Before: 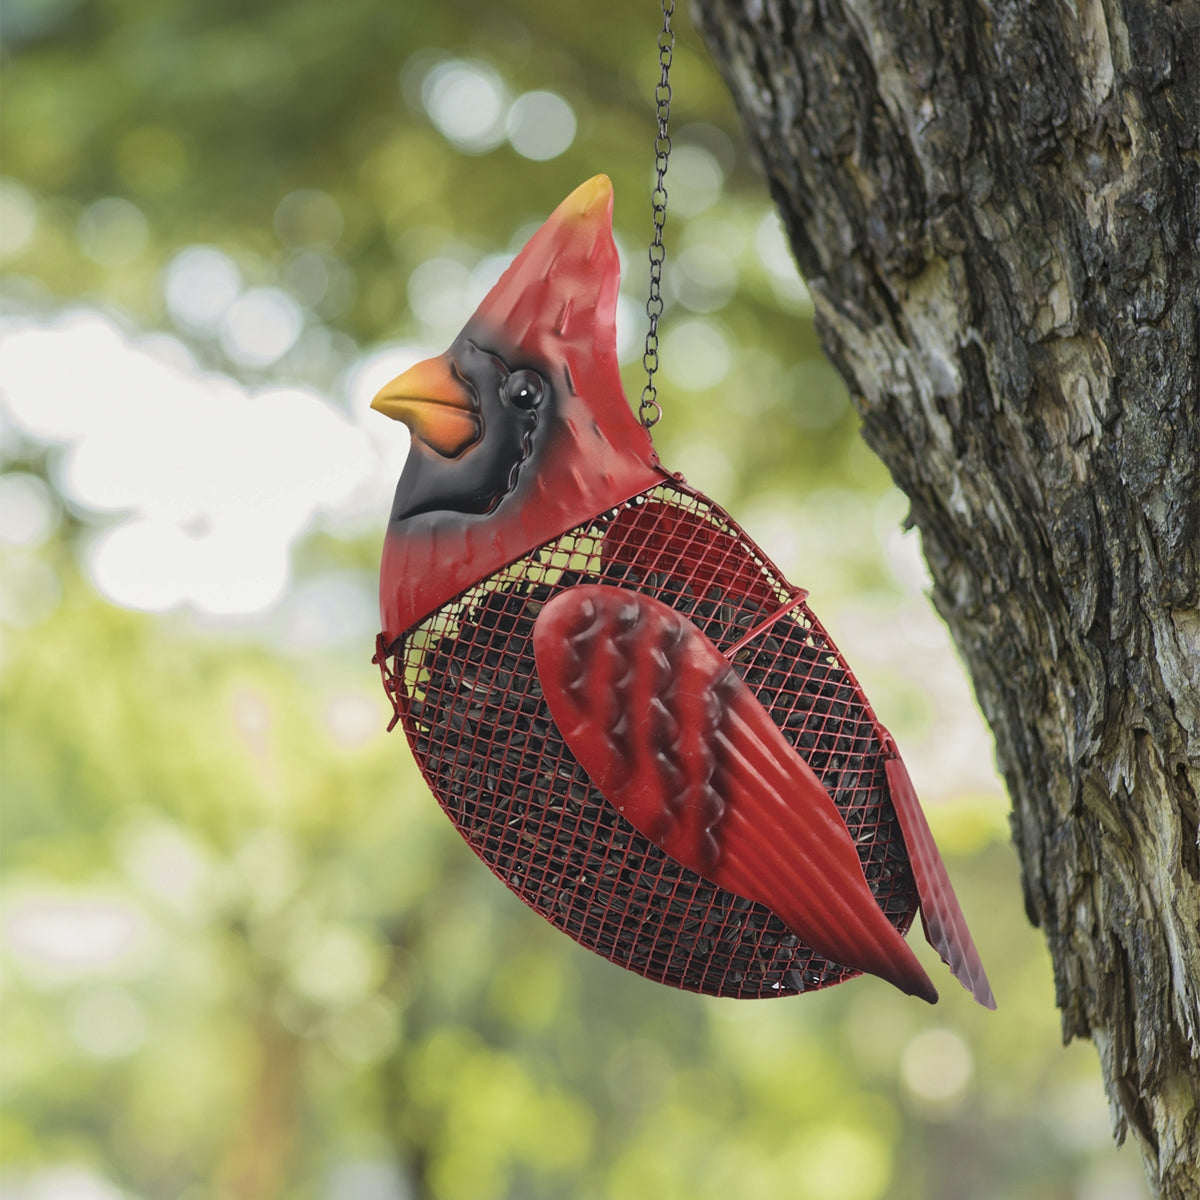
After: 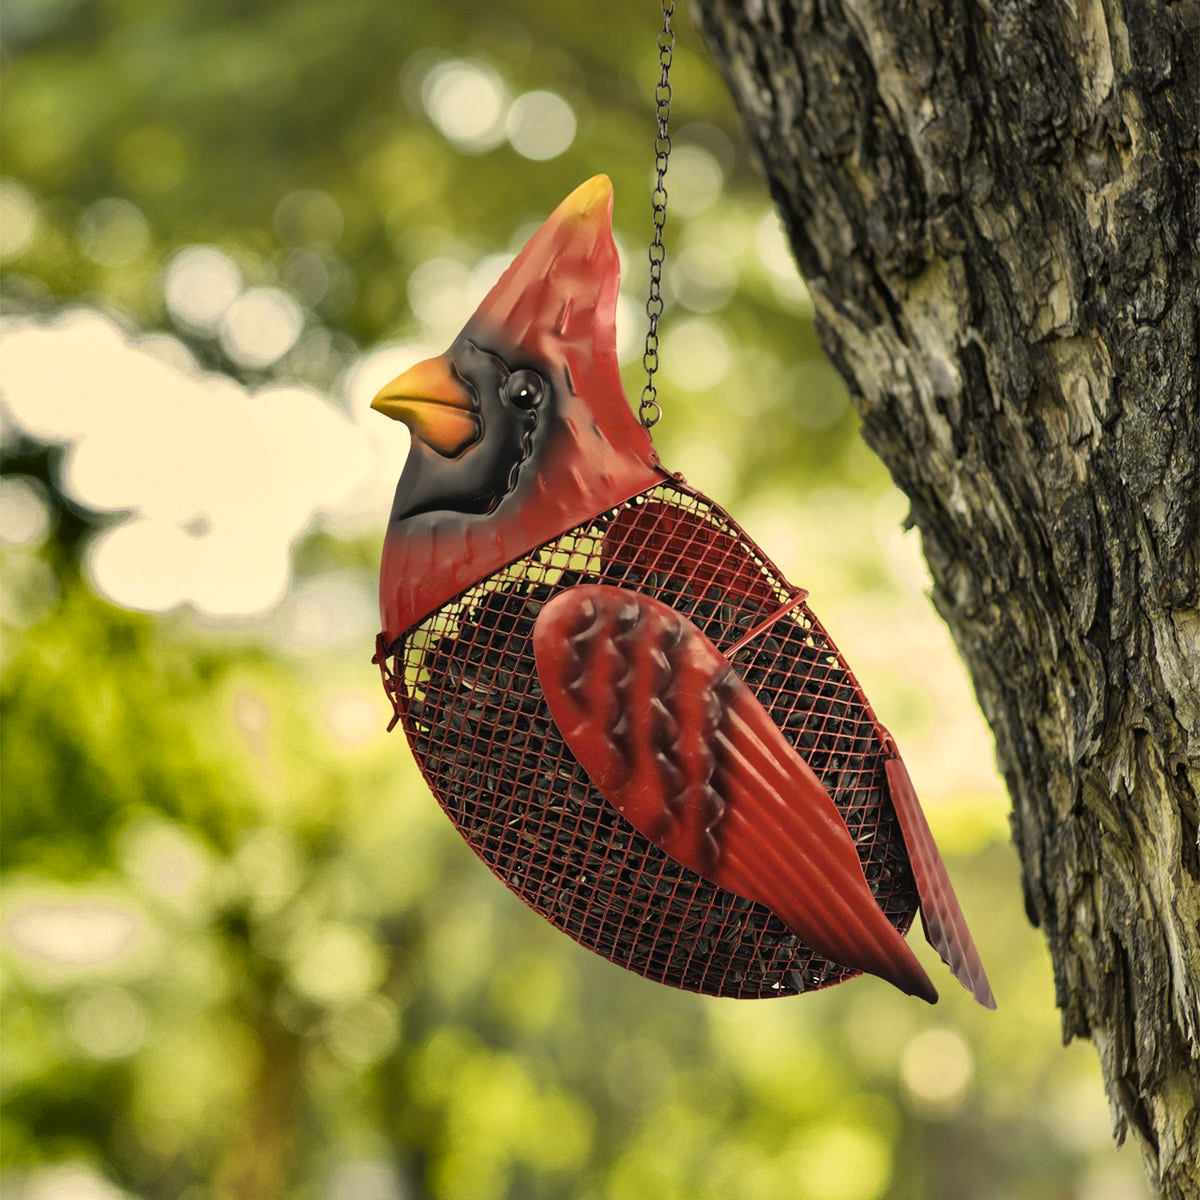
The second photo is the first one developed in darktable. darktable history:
shadows and highlights: shadows 24.5, highlights -78.15, soften with gaussian
filmic rgb: white relative exposure 2.45 EV, hardness 6.33
color correction: highlights a* 2.72, highlights b* 22.8
